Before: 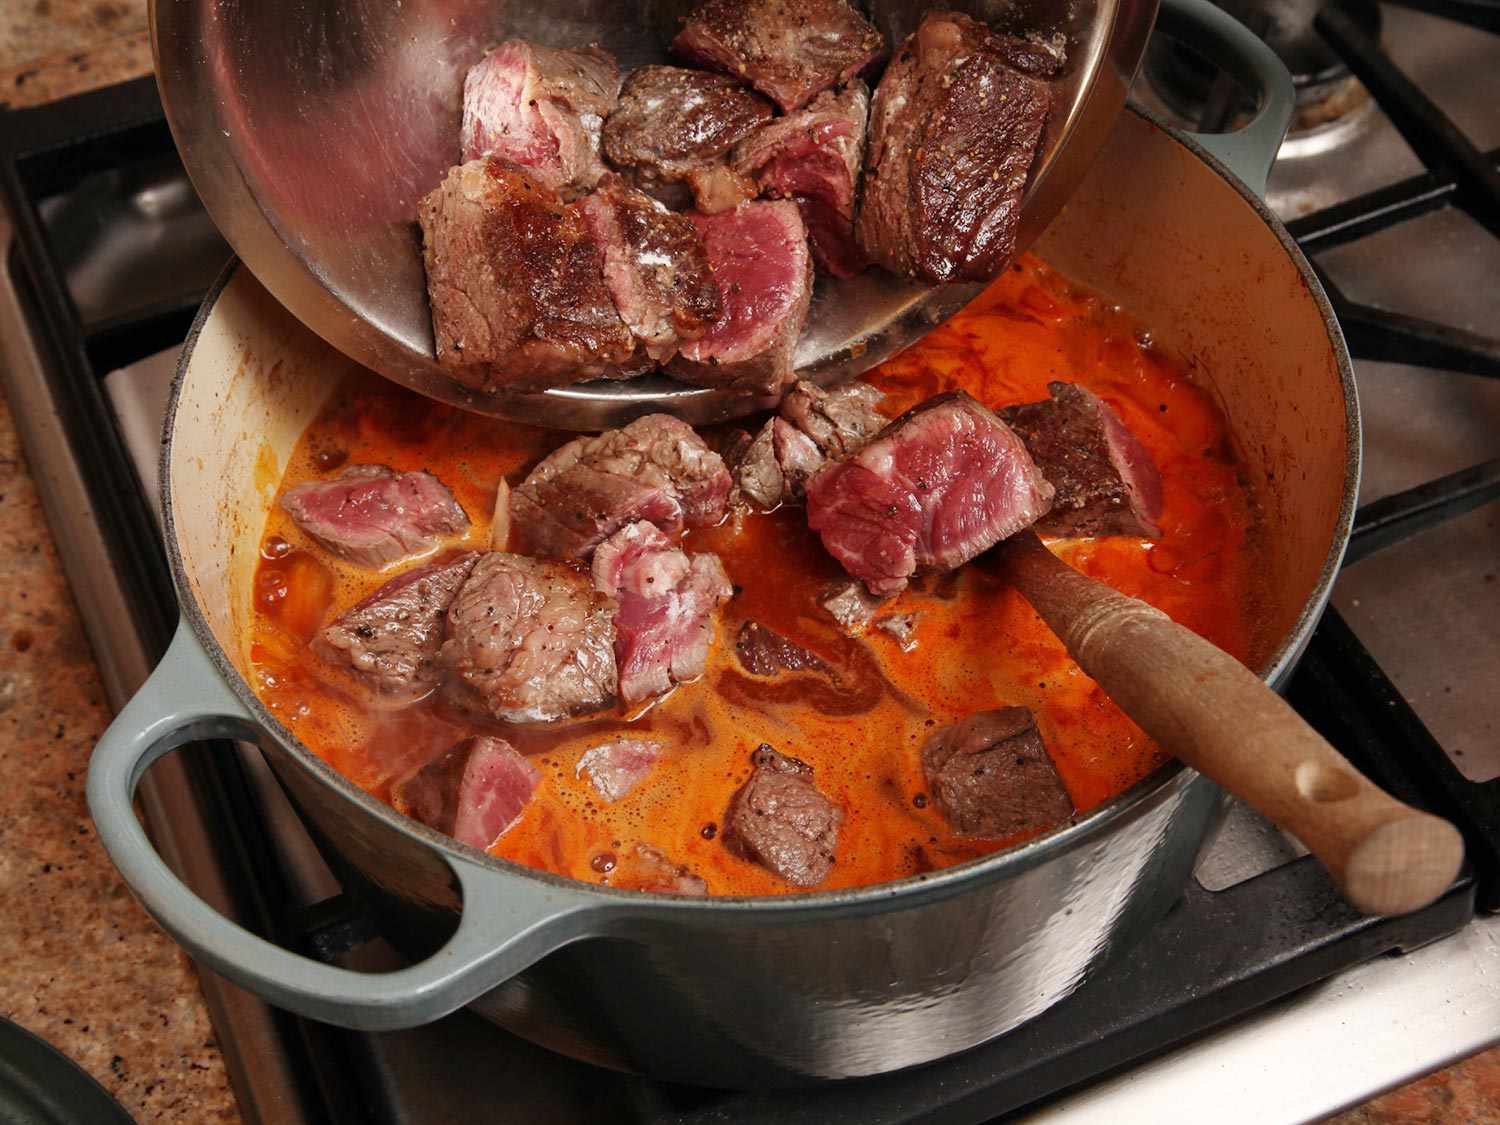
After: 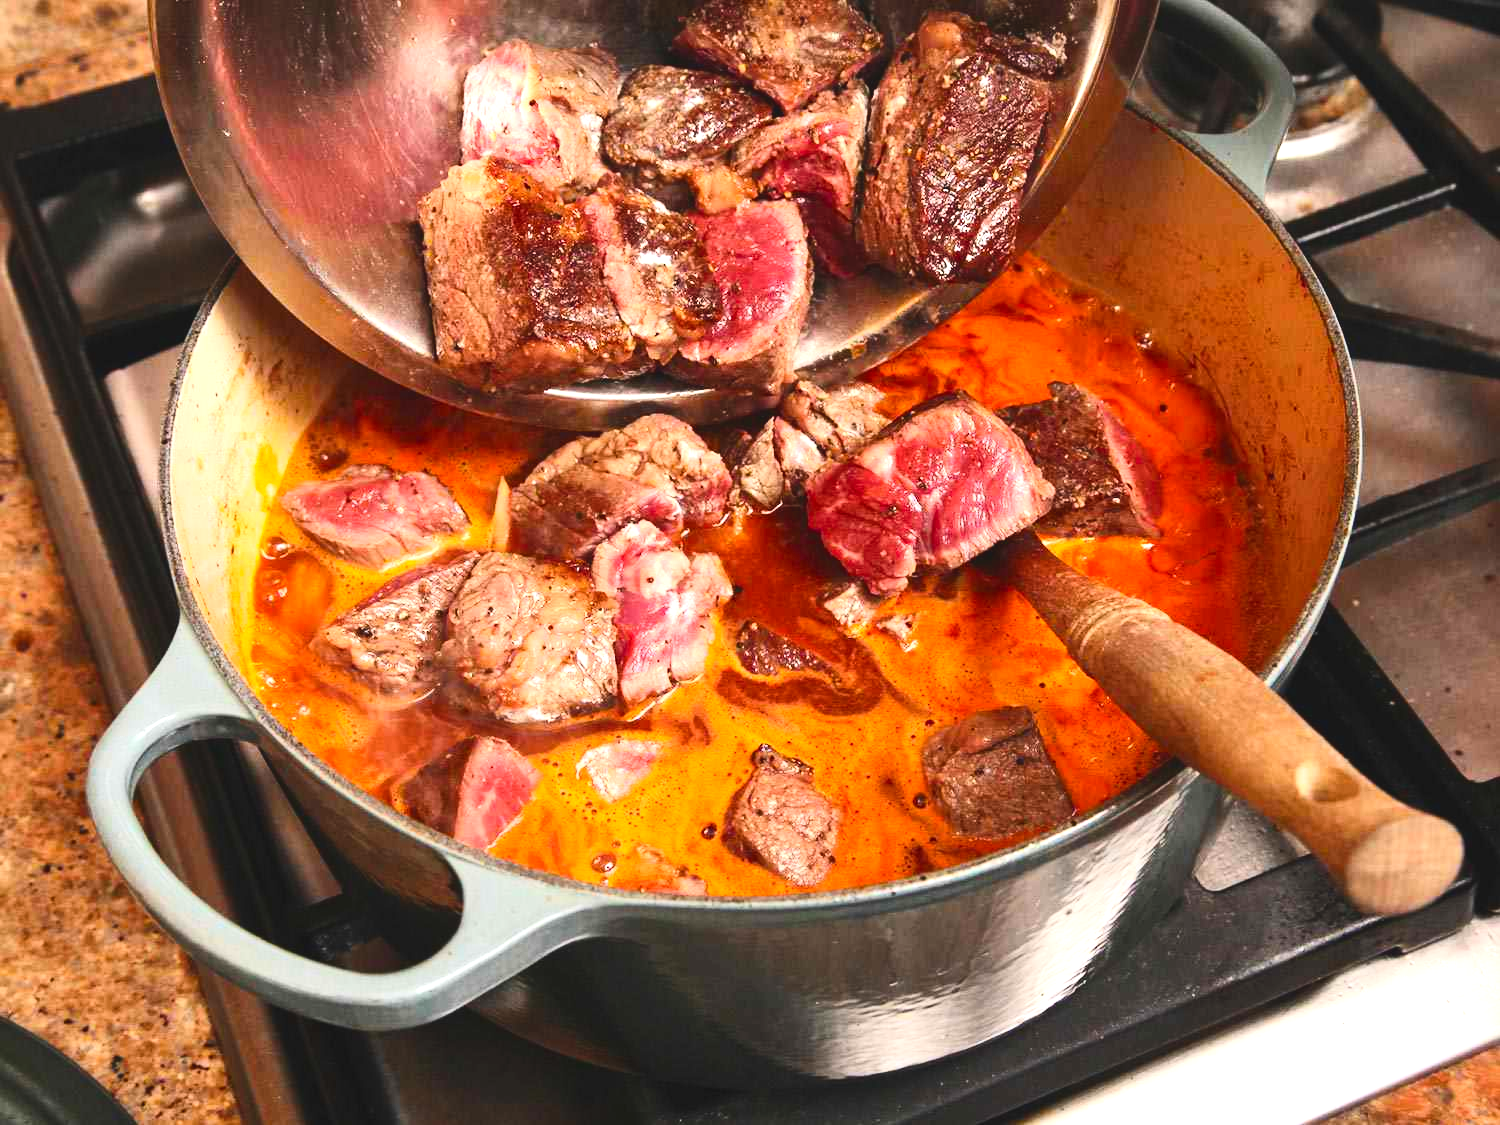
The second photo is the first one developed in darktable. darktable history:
color balance rgb: perceptual saturation grading › global saturation 30.443%
exposure: black level correction -0.005, exposure 1.007 EV, compensate highlight preservation false
contrast brightness saturation: contrast 0.244, brightness 0.094
